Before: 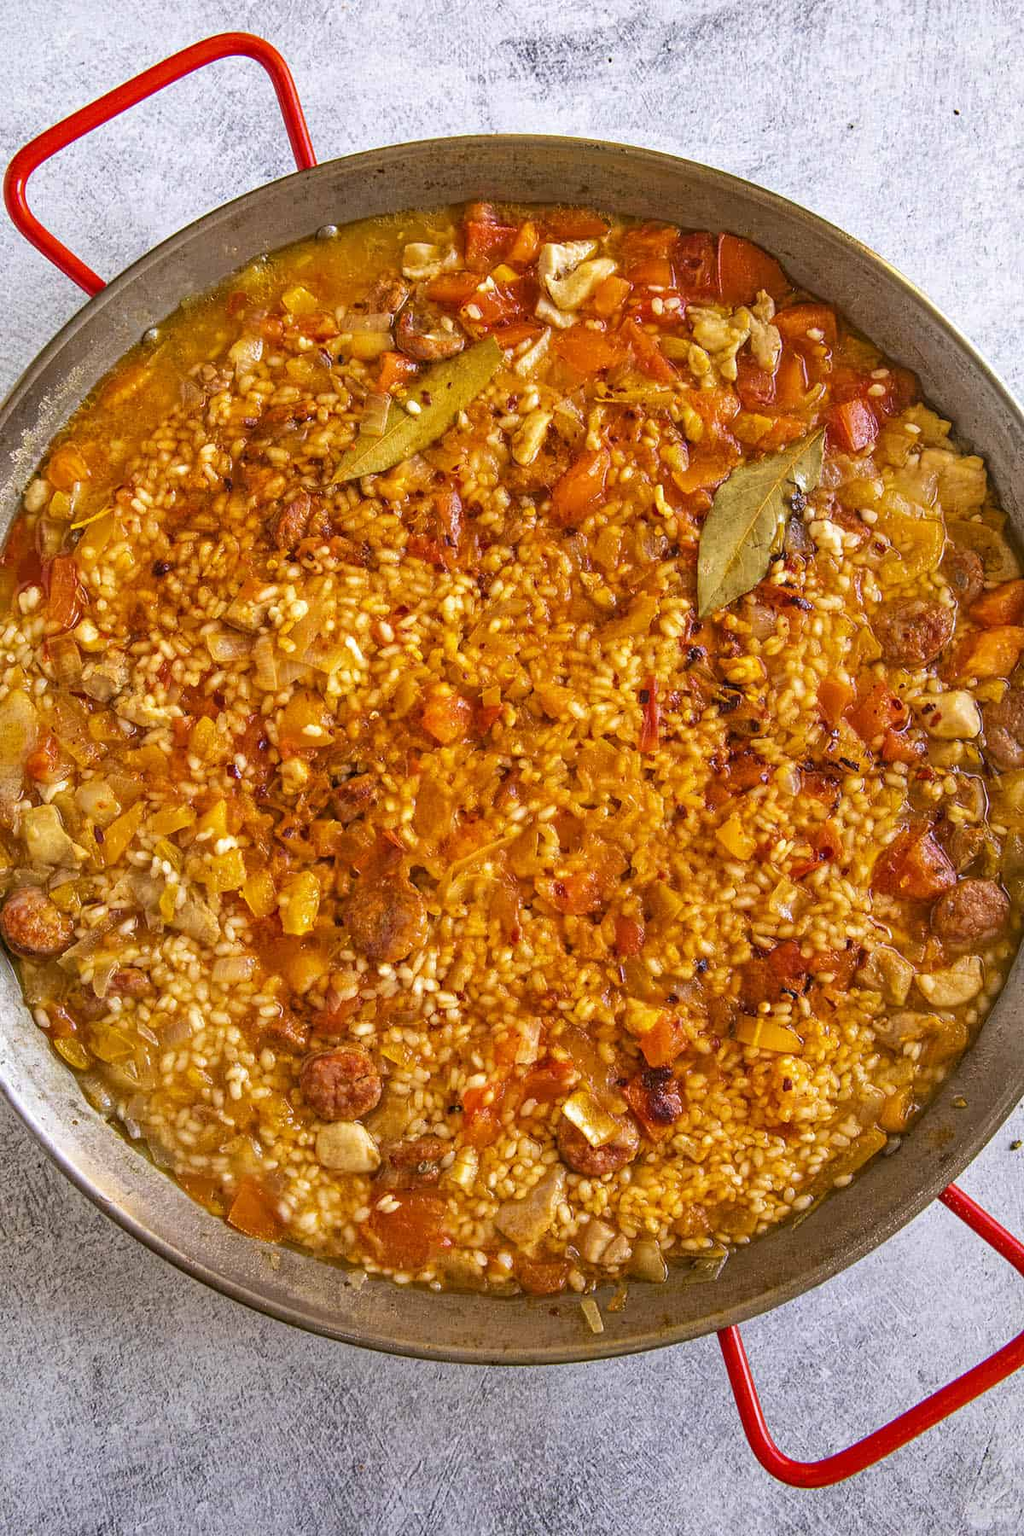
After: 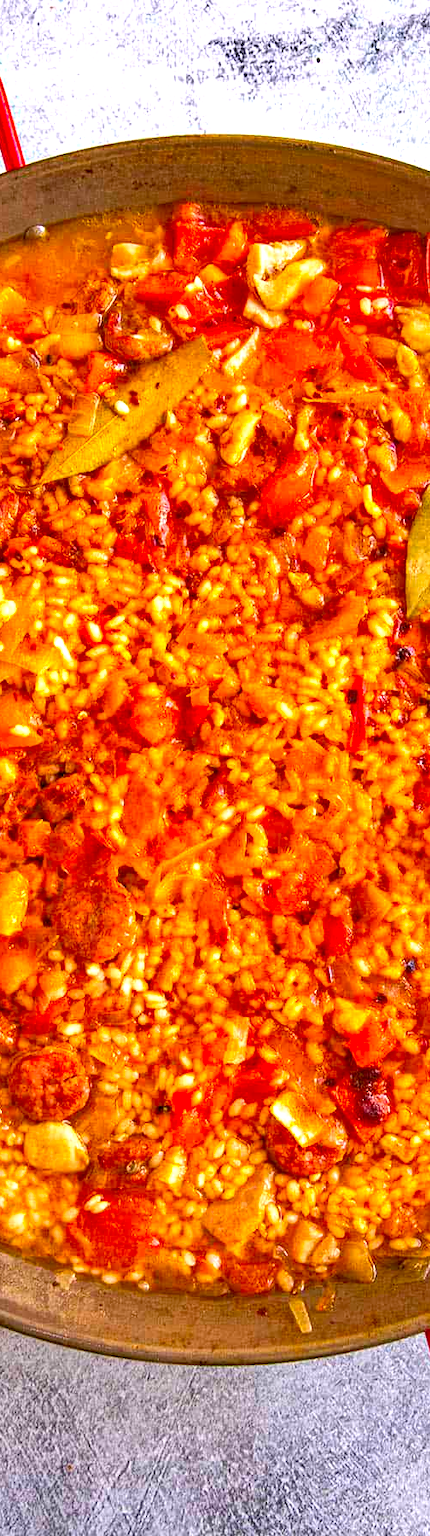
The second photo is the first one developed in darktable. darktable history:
shadows and highlights: soften with gaussian
color correction: highlights b* 0.041, saturation 1.32
crop: left 28.518%, right 29.398%
exposure: exposure 0.56 EV, compensate highlight preservation false
